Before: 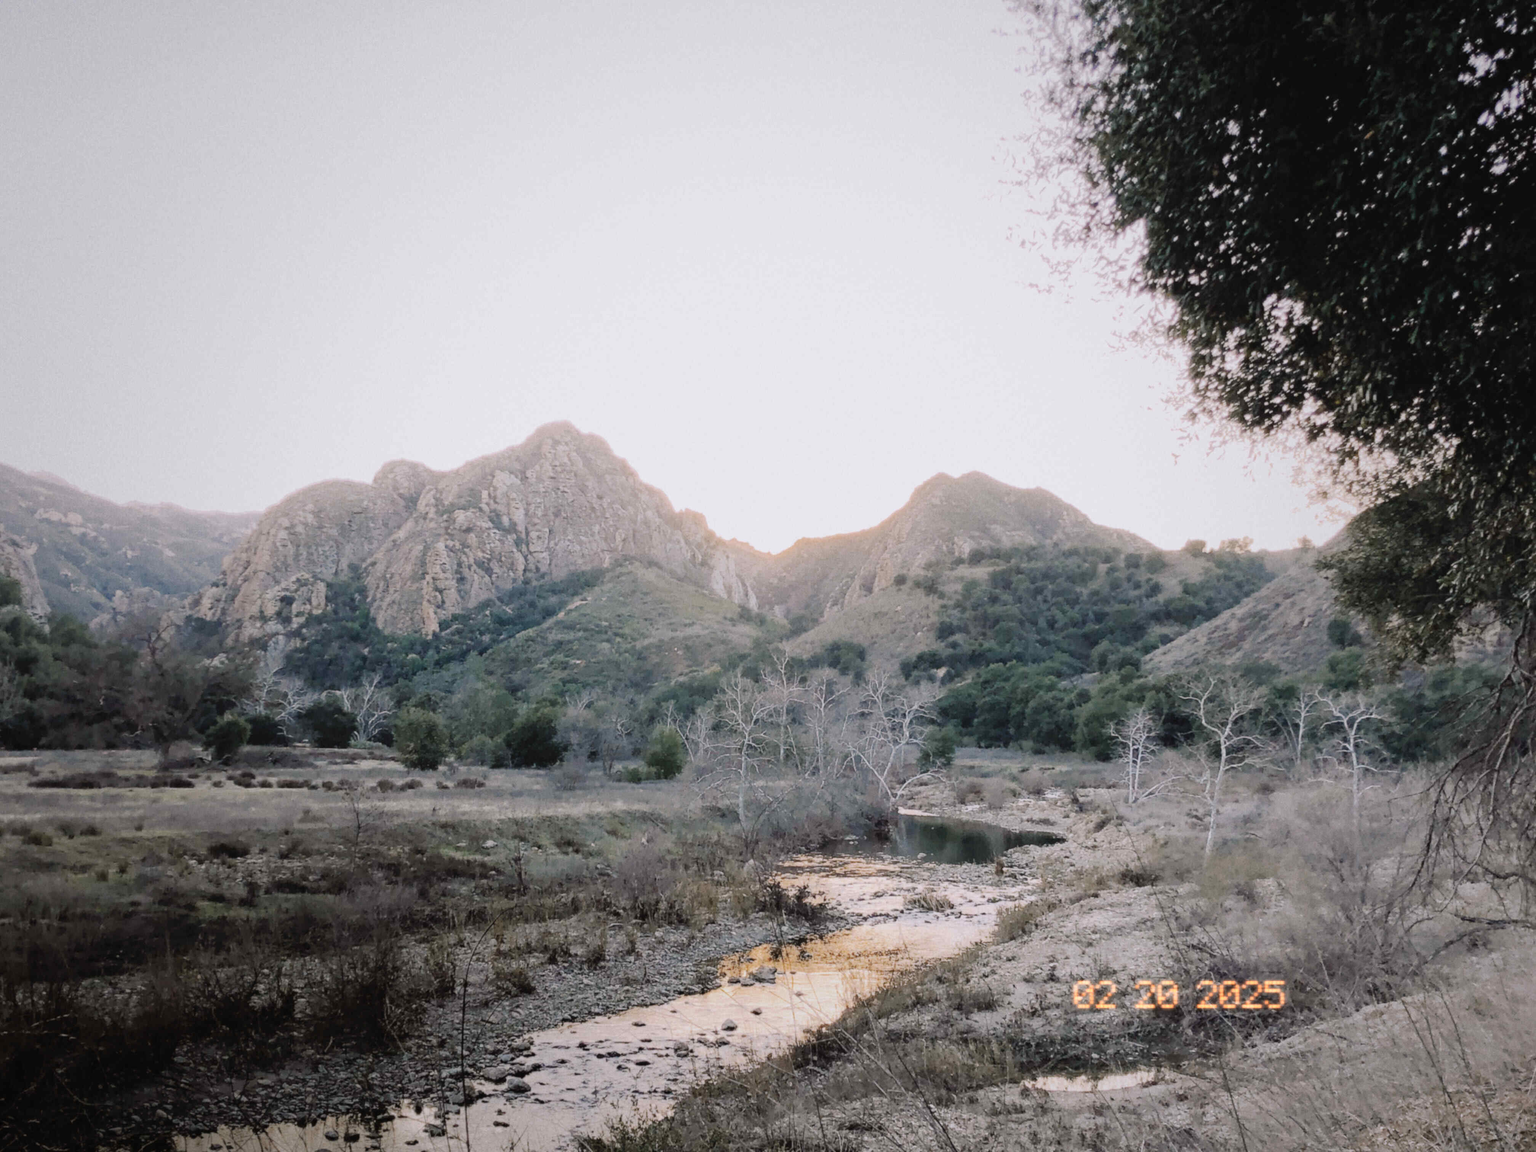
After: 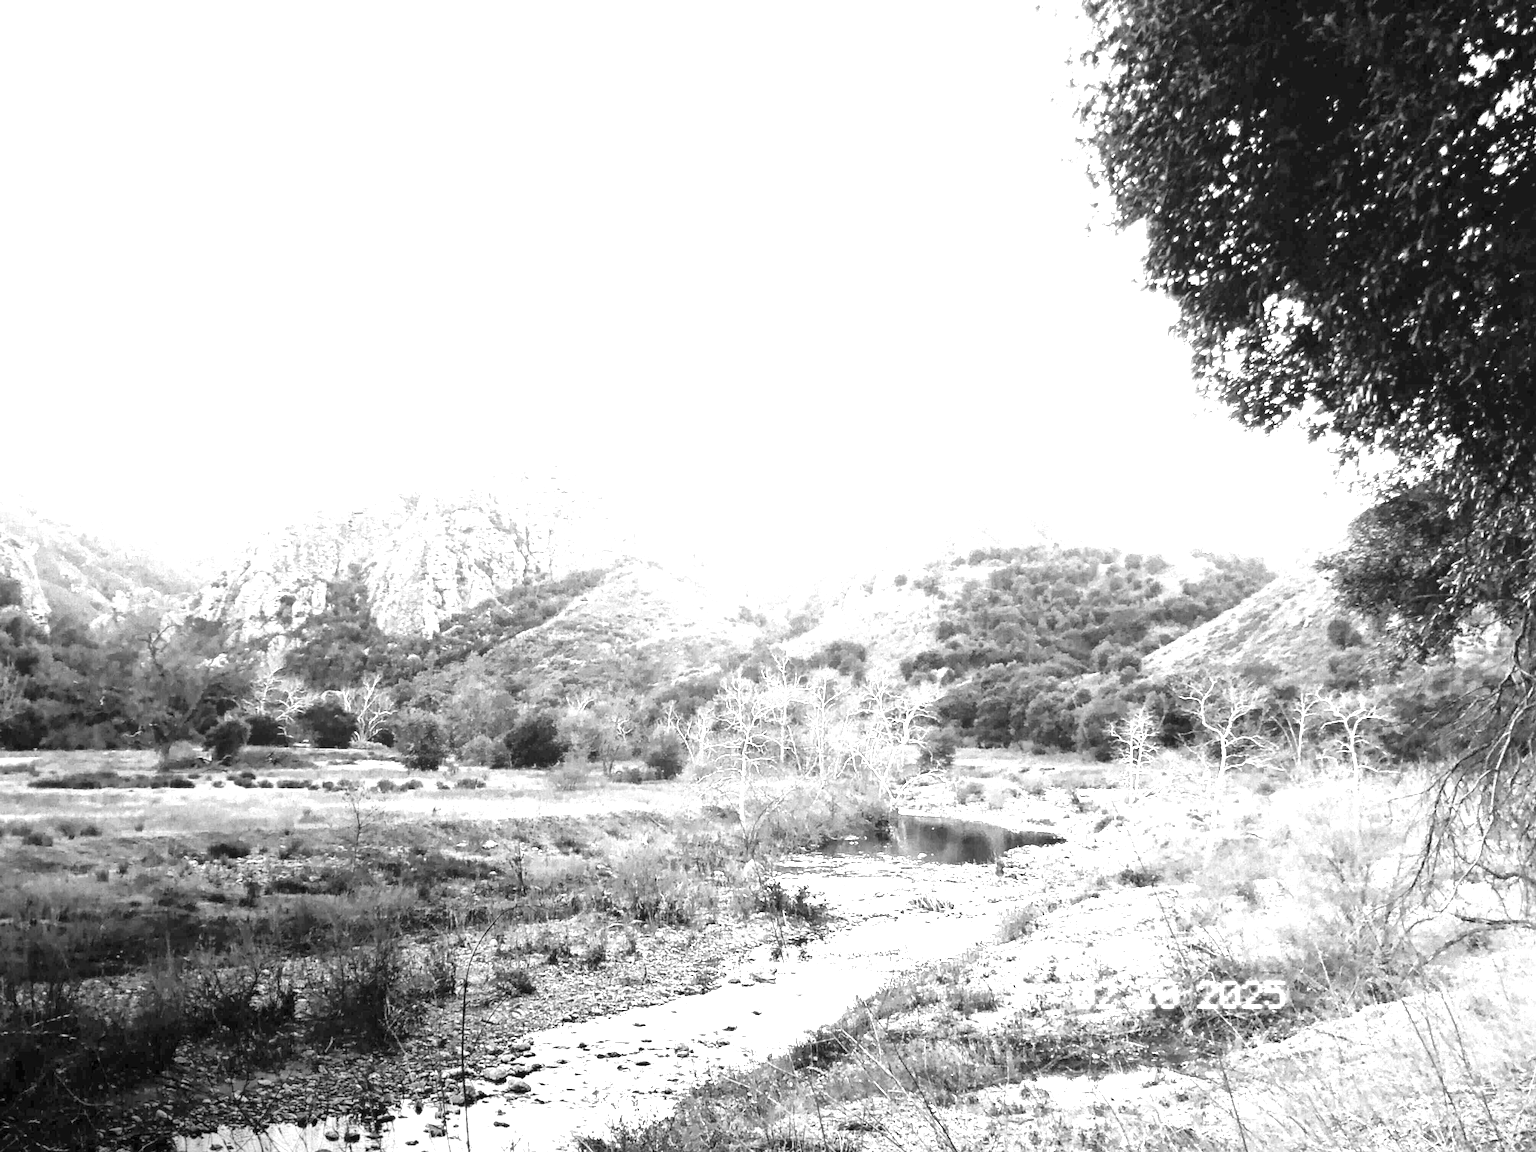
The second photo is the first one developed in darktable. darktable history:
sharpen: amount 0.2
exposure: black level correction 0.001, exposure 2 EV, compensate highlight preservation false
local contrast: mode bilateral grid, contrast 20, coarseness 50, detail 120%, midtone range 0.2
monochrome: on, module defaults
